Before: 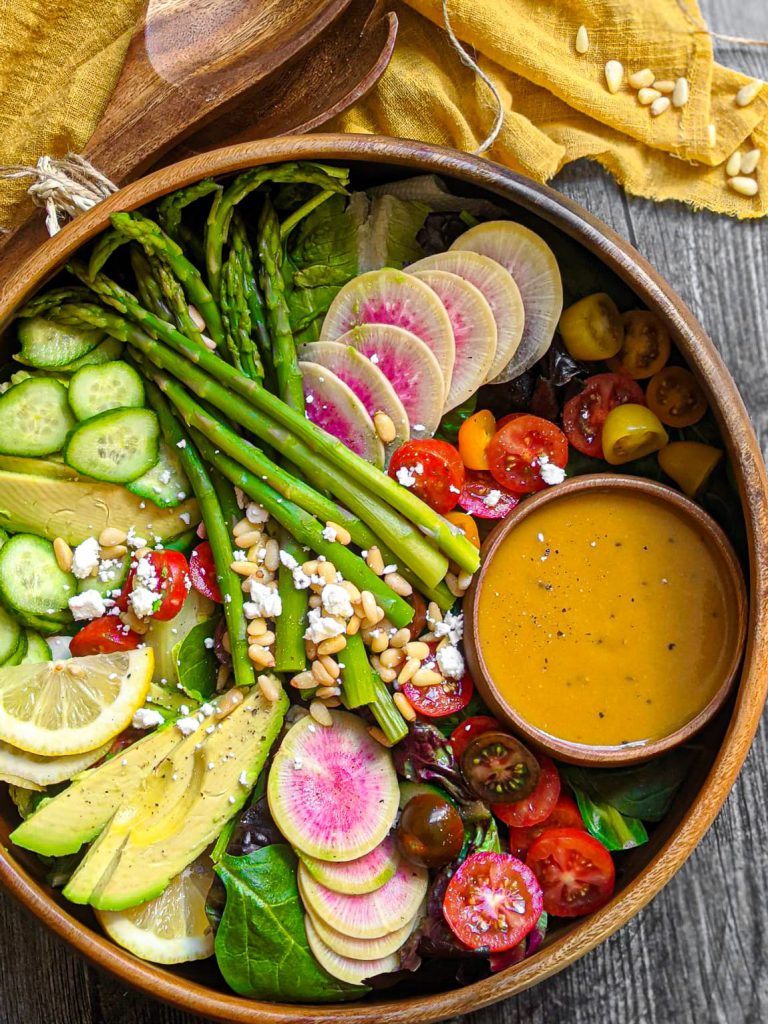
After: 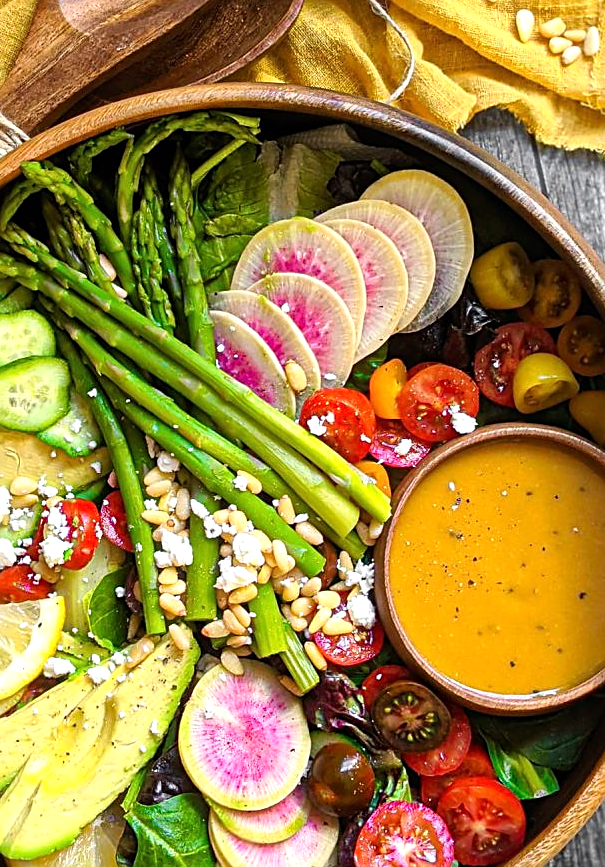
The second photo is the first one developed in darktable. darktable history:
crop: left 11.604%, top 5.071%, right 9.553%, bottom 10.239%
tone equalizer: -8 EV -0.43 EV, -7 EV -0.381 EV, -6 EV -0.354 EV, -5 EV -0.214 EV, -3 EV 0.188 EV, -2 EV 0.342 EV, -1 EV 0.376 EV, +0 EV 0.399 EV
exposure: compensate exposure bias true, compensate highlight preservation false
sharpen: on, module defaults
